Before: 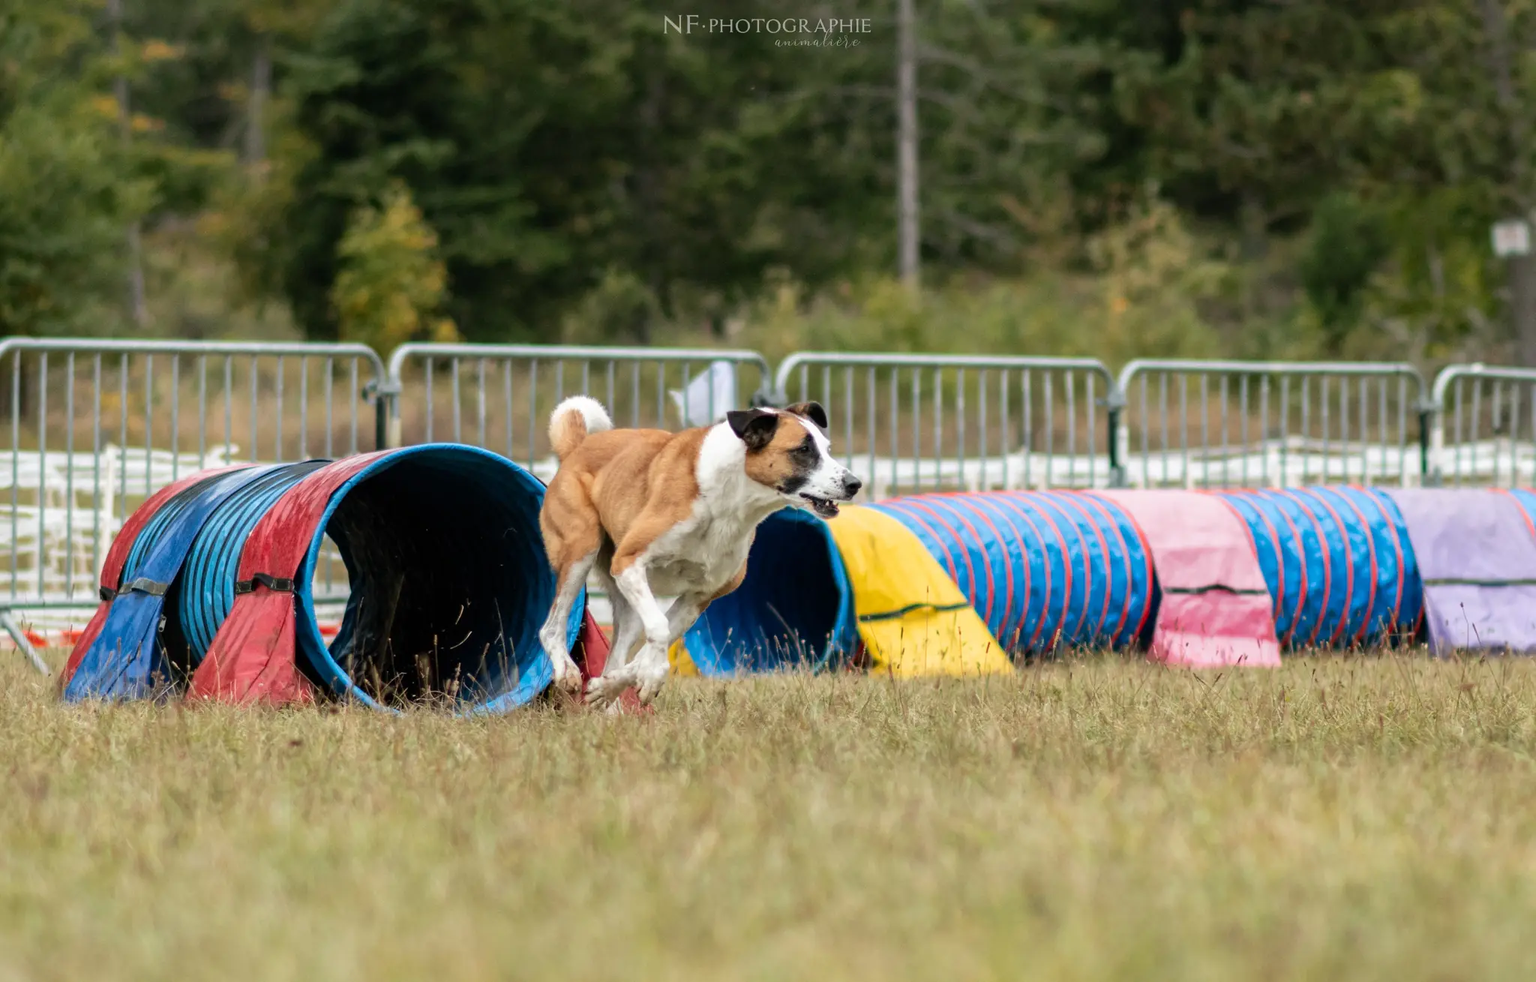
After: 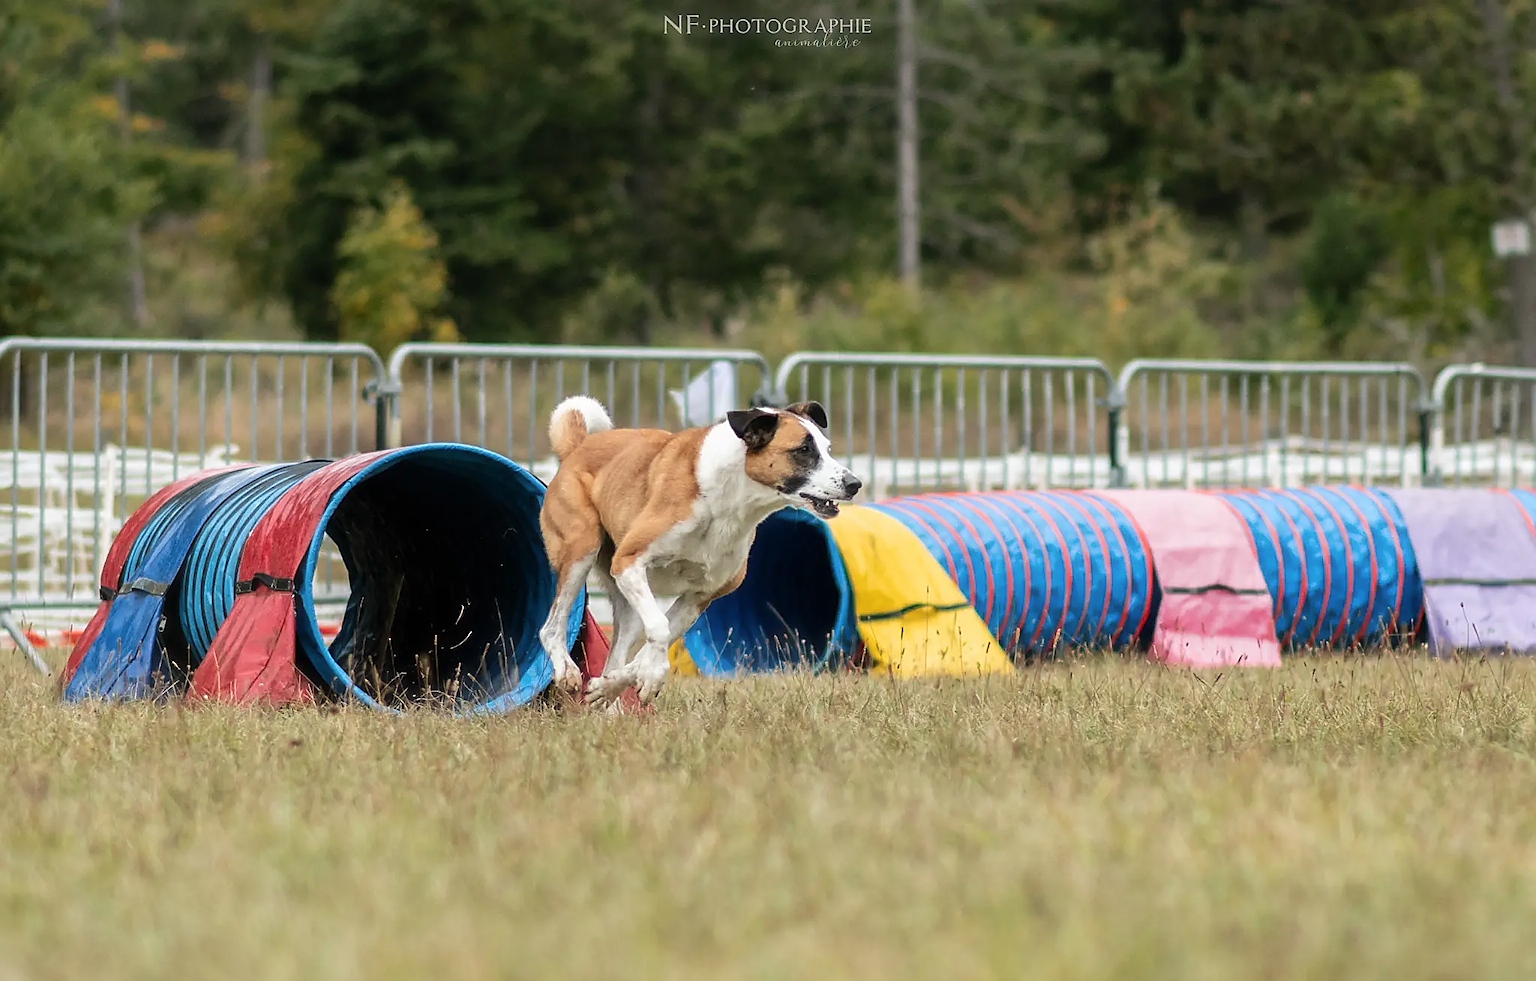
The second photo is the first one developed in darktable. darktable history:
haze removal: strength -0.1, adaptive false
sharpen: radius 1.4, amount 1.25, threshold 0.7
